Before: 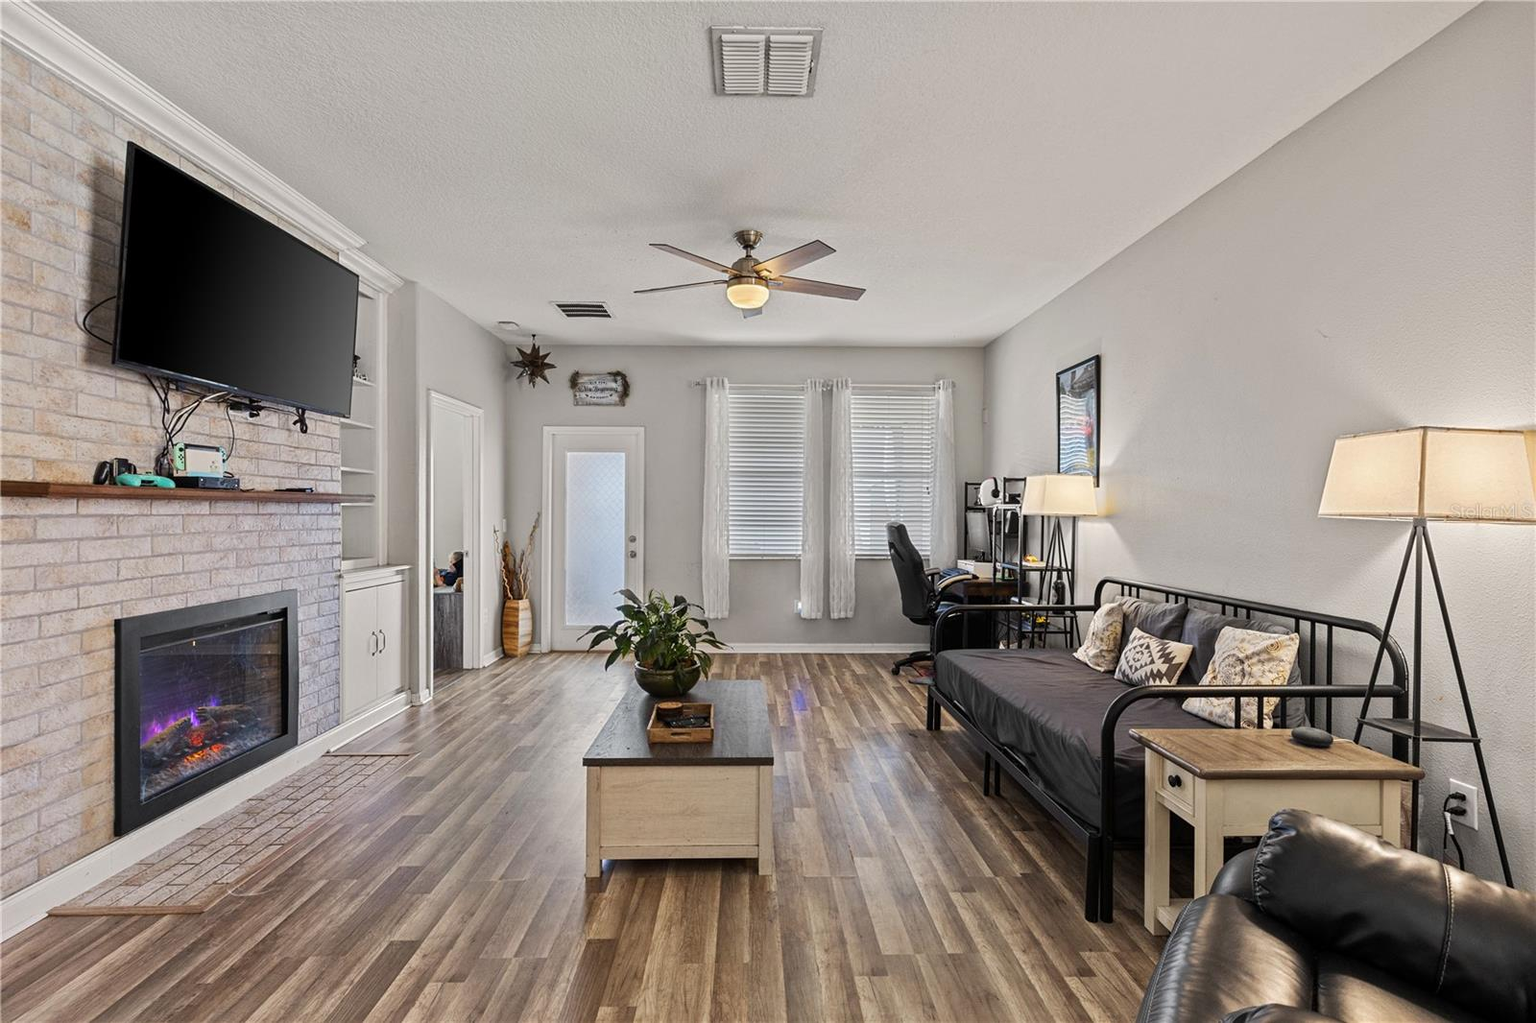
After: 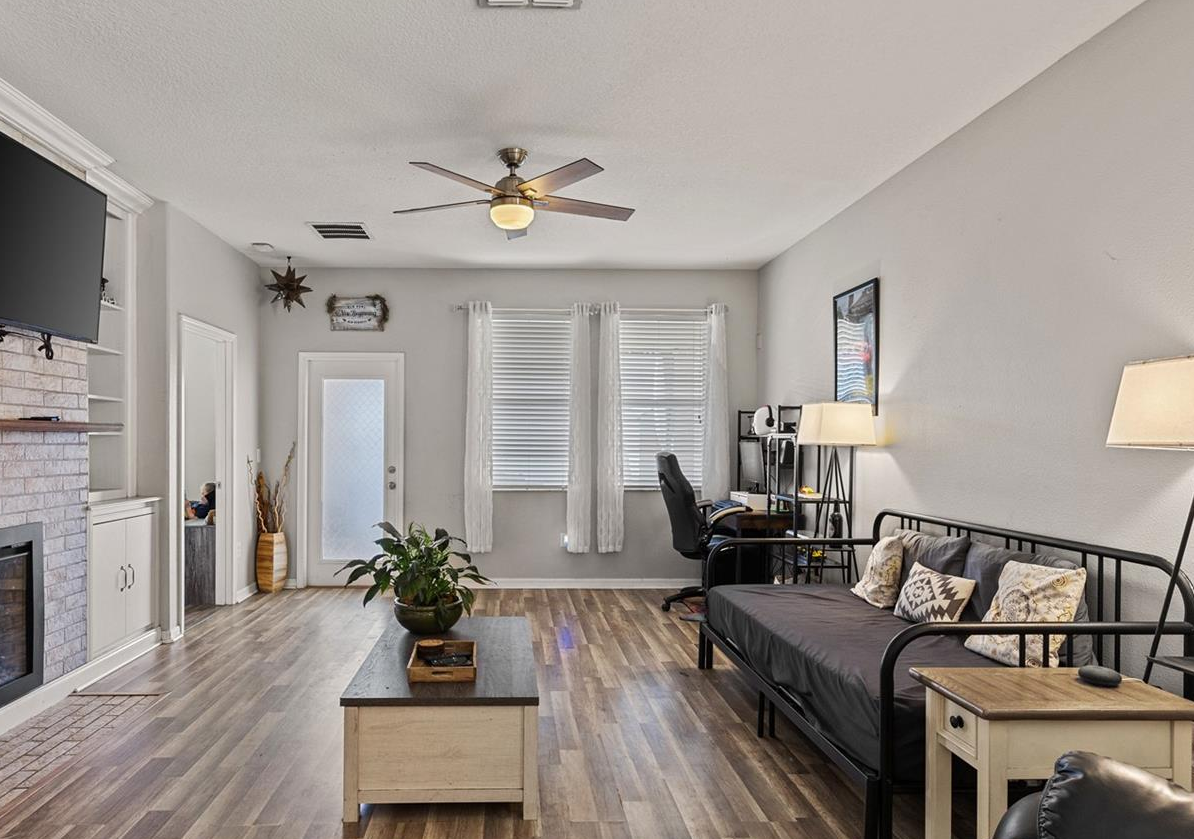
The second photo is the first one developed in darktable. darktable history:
crop: left 16.706%, top 8.654%, right 8.652%, bottom 12.603%
color zones: curves: ch2 [(0, 0.5) (0.084, 0.497) (0.323, 0.335) (0.4, 0.497) (1, 0.5)], mix -121.75%
